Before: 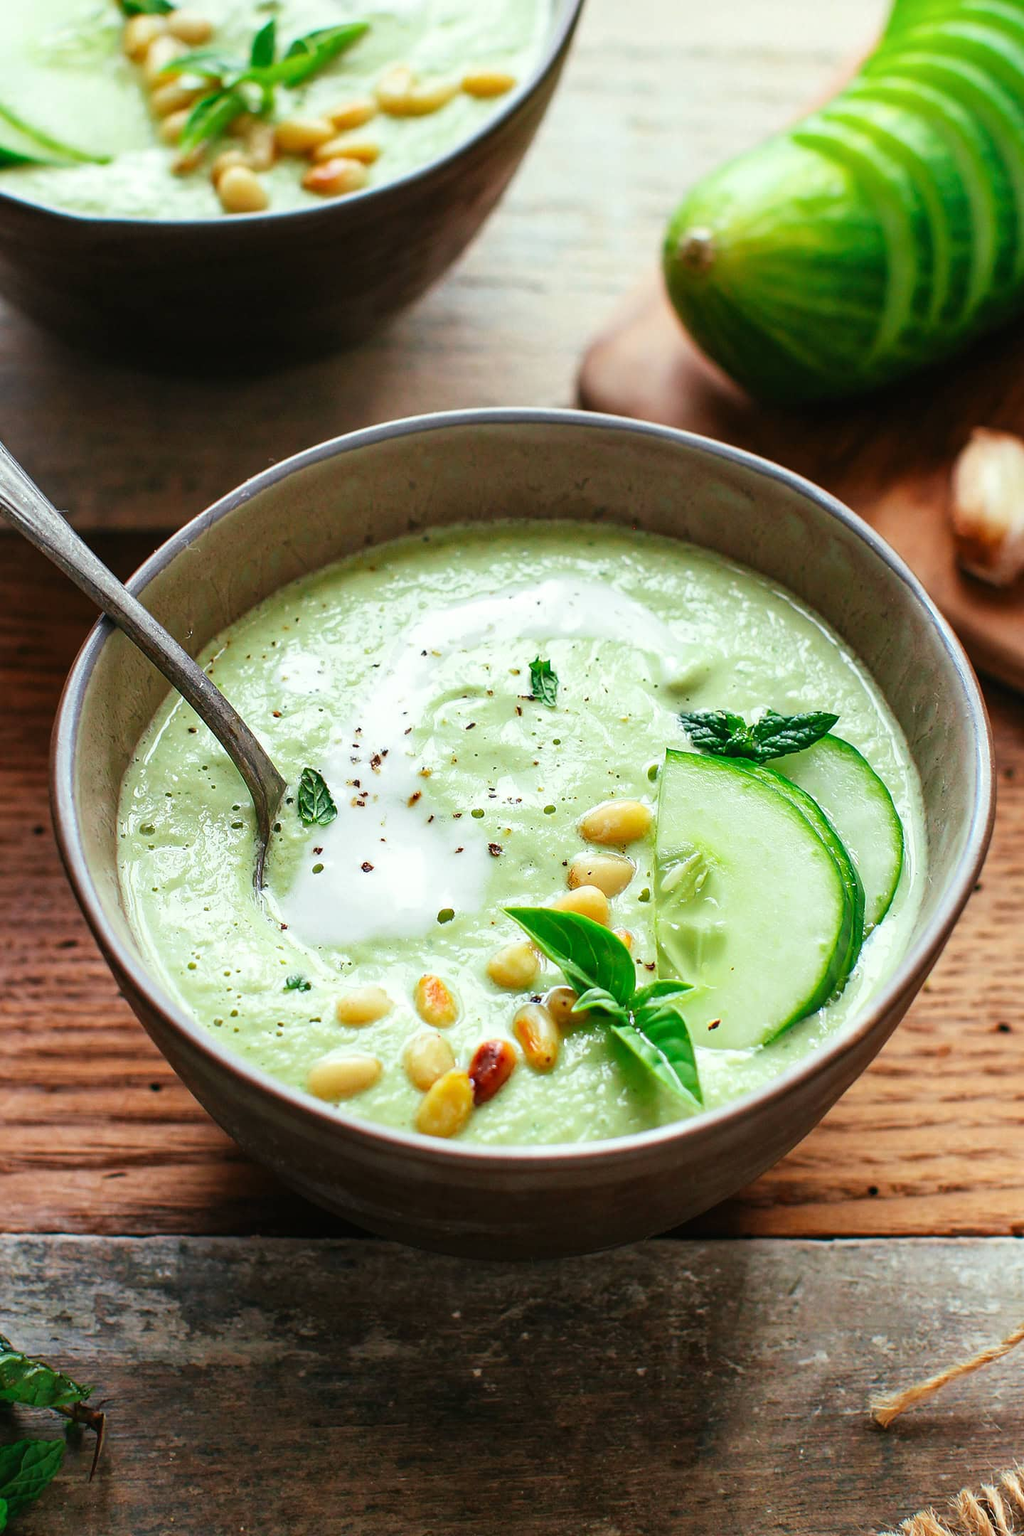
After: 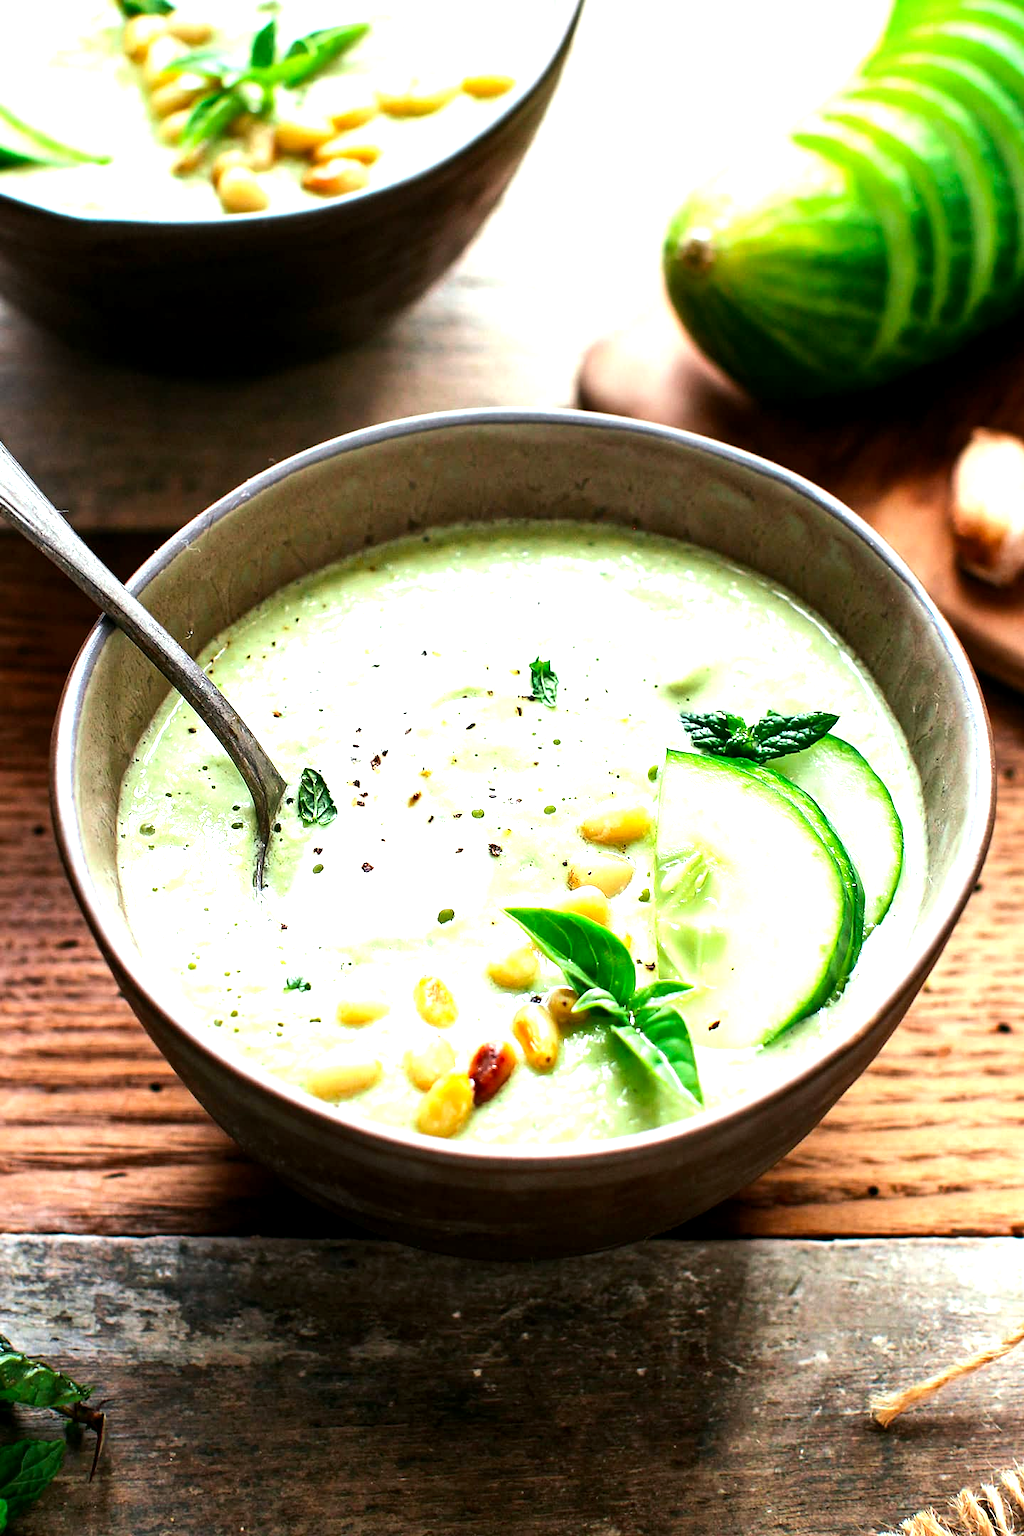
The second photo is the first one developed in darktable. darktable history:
exposure: black level correction 0.004, exposure 0.417 EV, compensate exposure bias true, compensate highlight preservation false
tone equalizer: -8 EV -0.748 EV, -7 EV -0.719 EV, -6 EV -0.639 EV, -5 EV -0.373 EV, -3 EV 0.39 EV, -2 EV 0.6 EV, -1 EV 0.694 EV, +0 EV 0.743 EV, edges refinement/feathering 500, mask exposure compensation -1.57 EV, preserve details no
